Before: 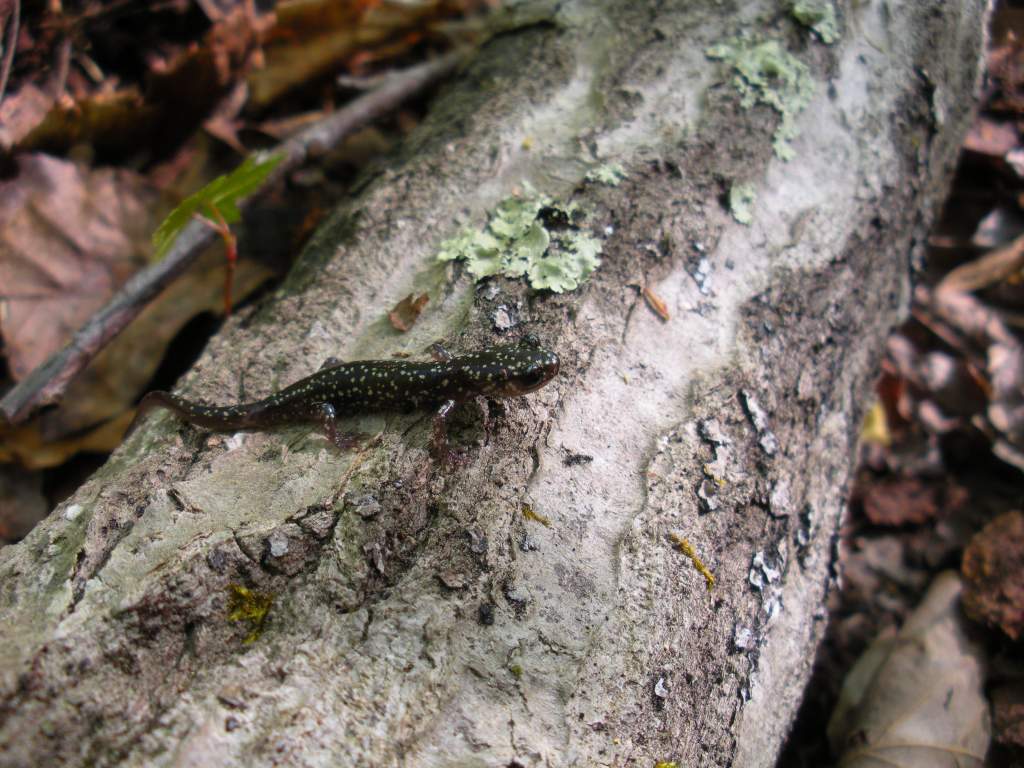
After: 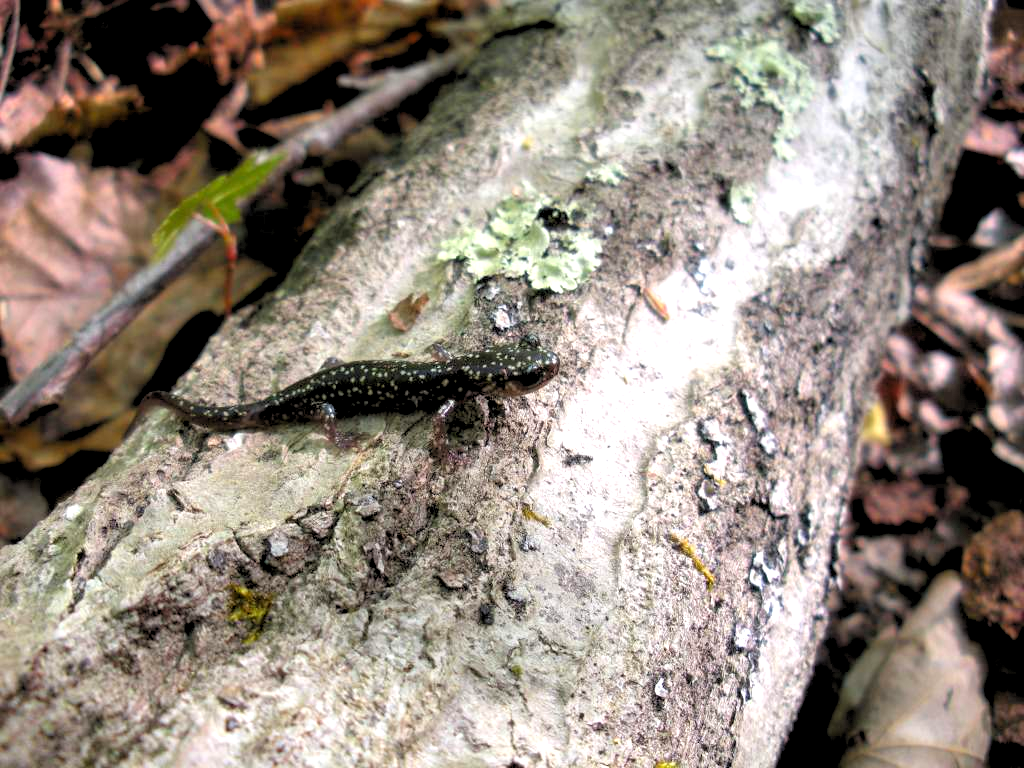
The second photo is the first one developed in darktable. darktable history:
exposure: exposure 0.6 EV, compensate highlight preservation false
rgb levels: levels [[0.013, 0.434, 0.89], [0, 0.5, 1], [0, 0.5, 1]]
